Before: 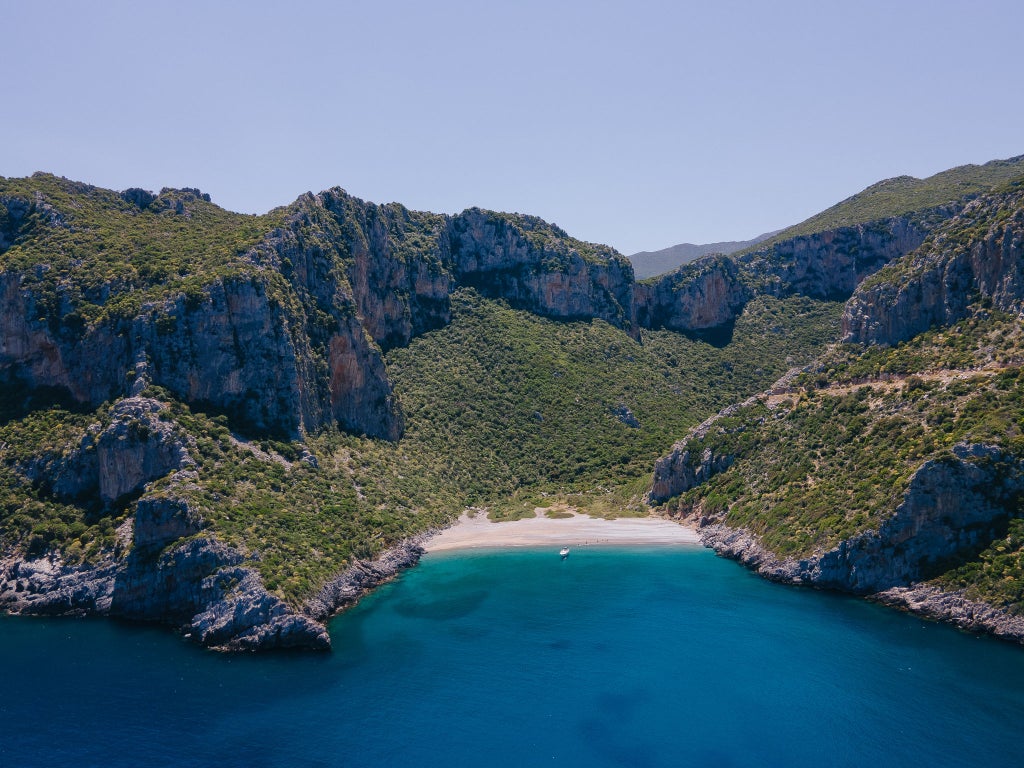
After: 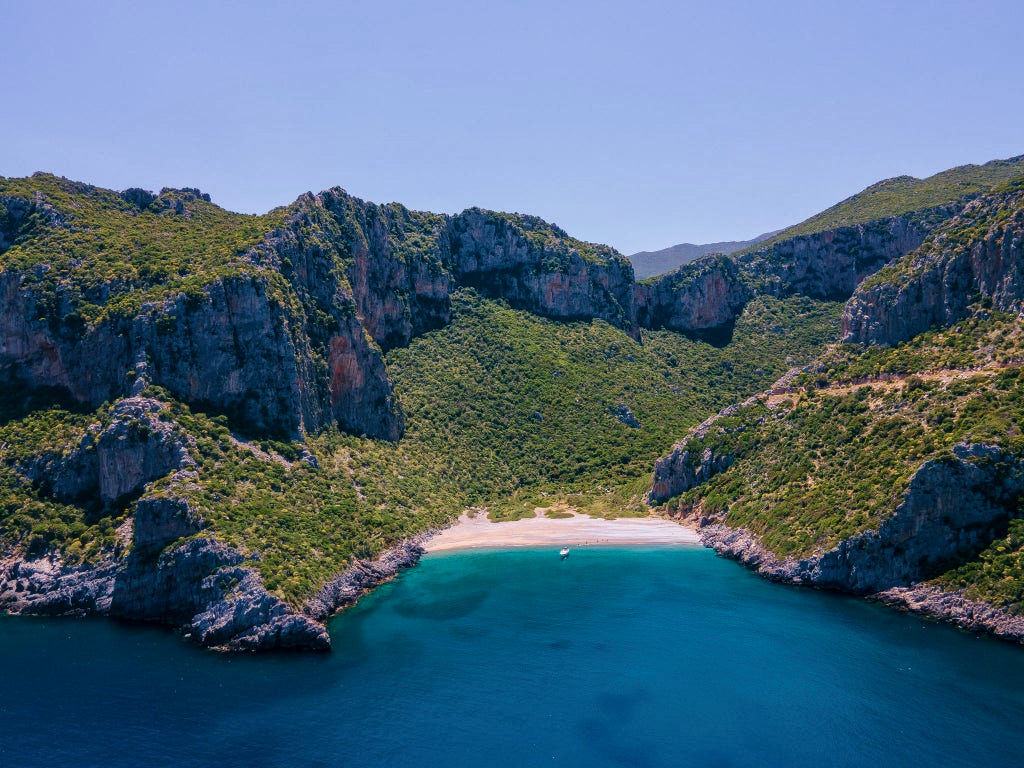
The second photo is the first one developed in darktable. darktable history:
velvia: strength 56%
local contrast: on, module defaults
tone equalizer: on, module defaults
